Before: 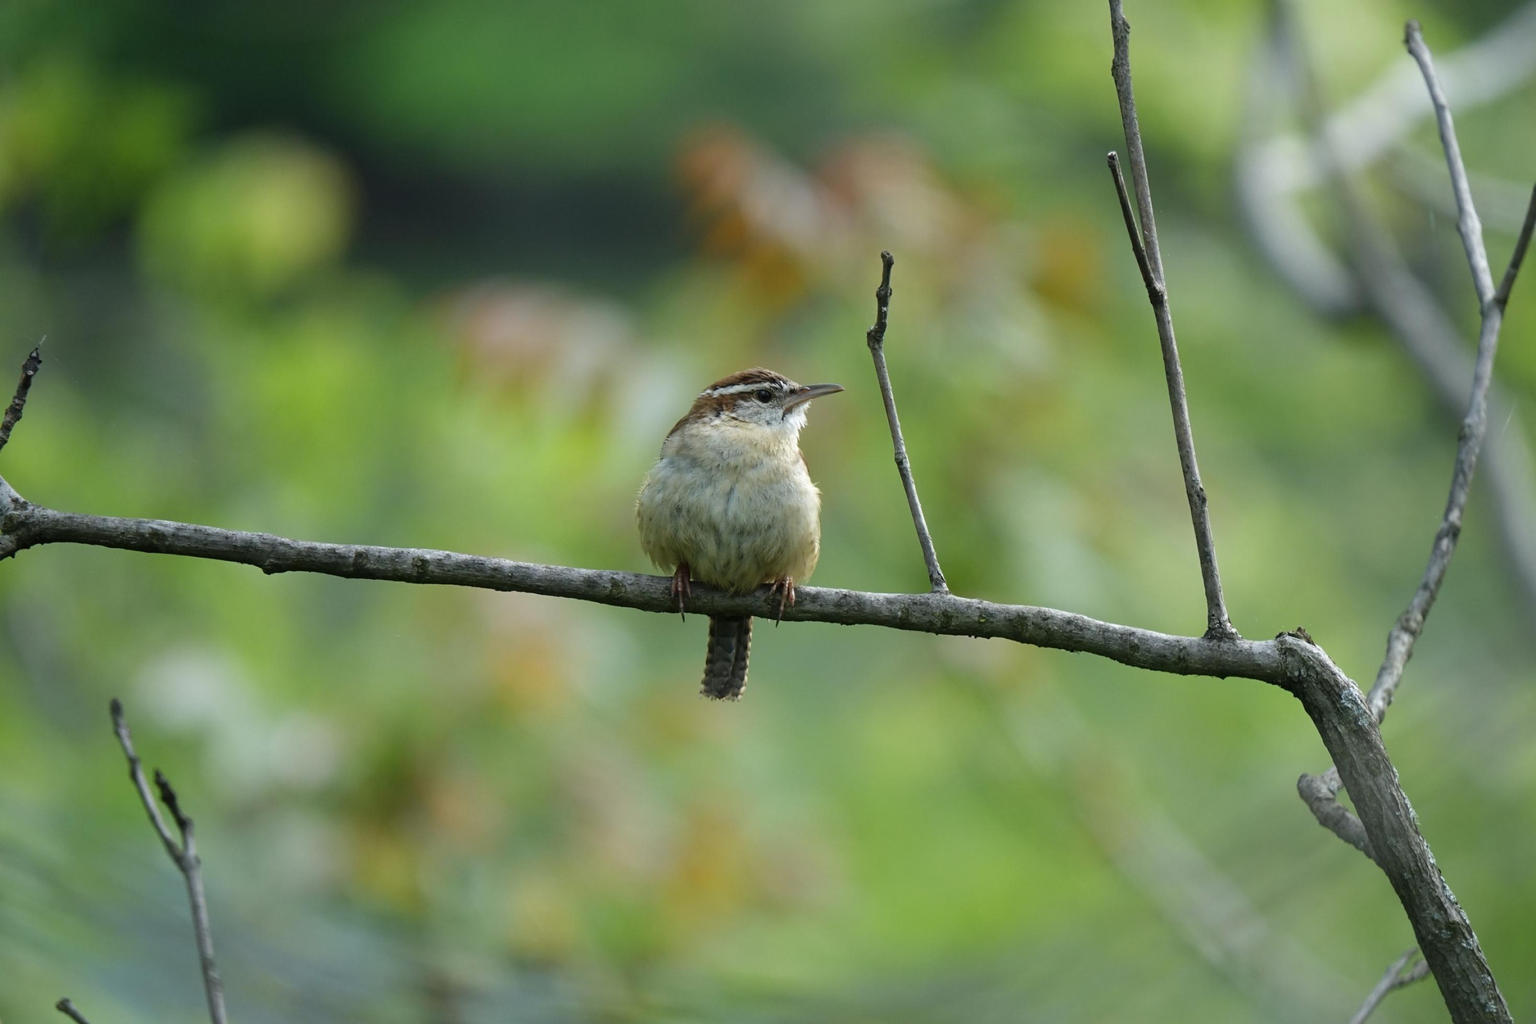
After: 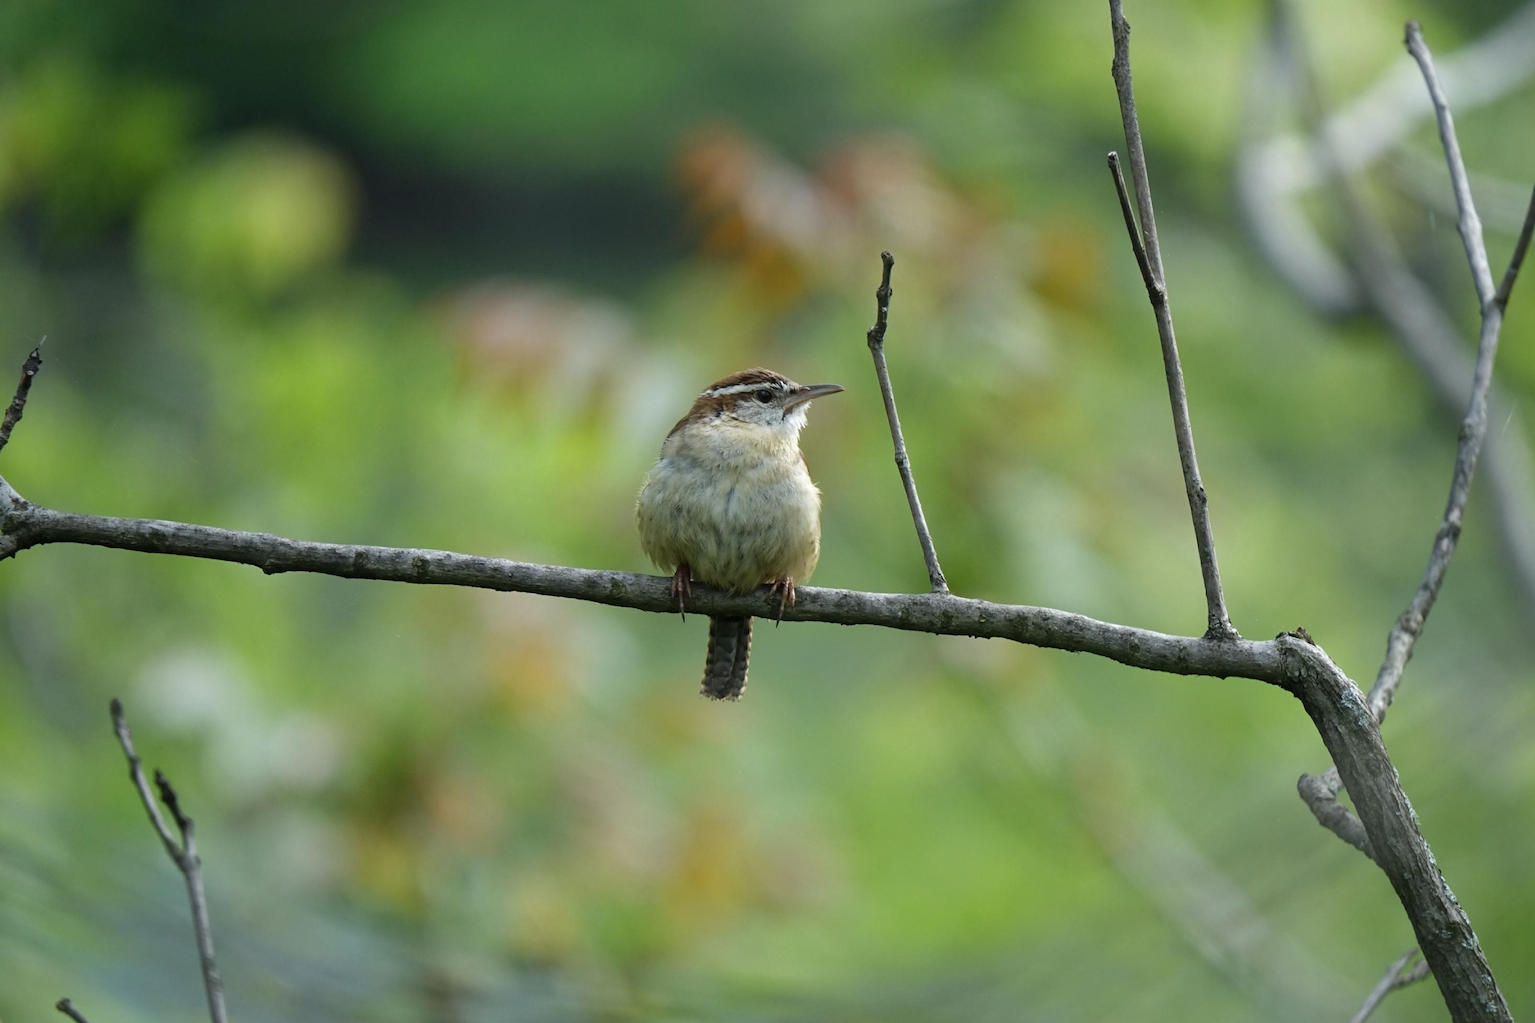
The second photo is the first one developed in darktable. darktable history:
local contrast: mode bilateral grid, contrast 11, coarseness 25, detail 115%, midtone range 0.2
